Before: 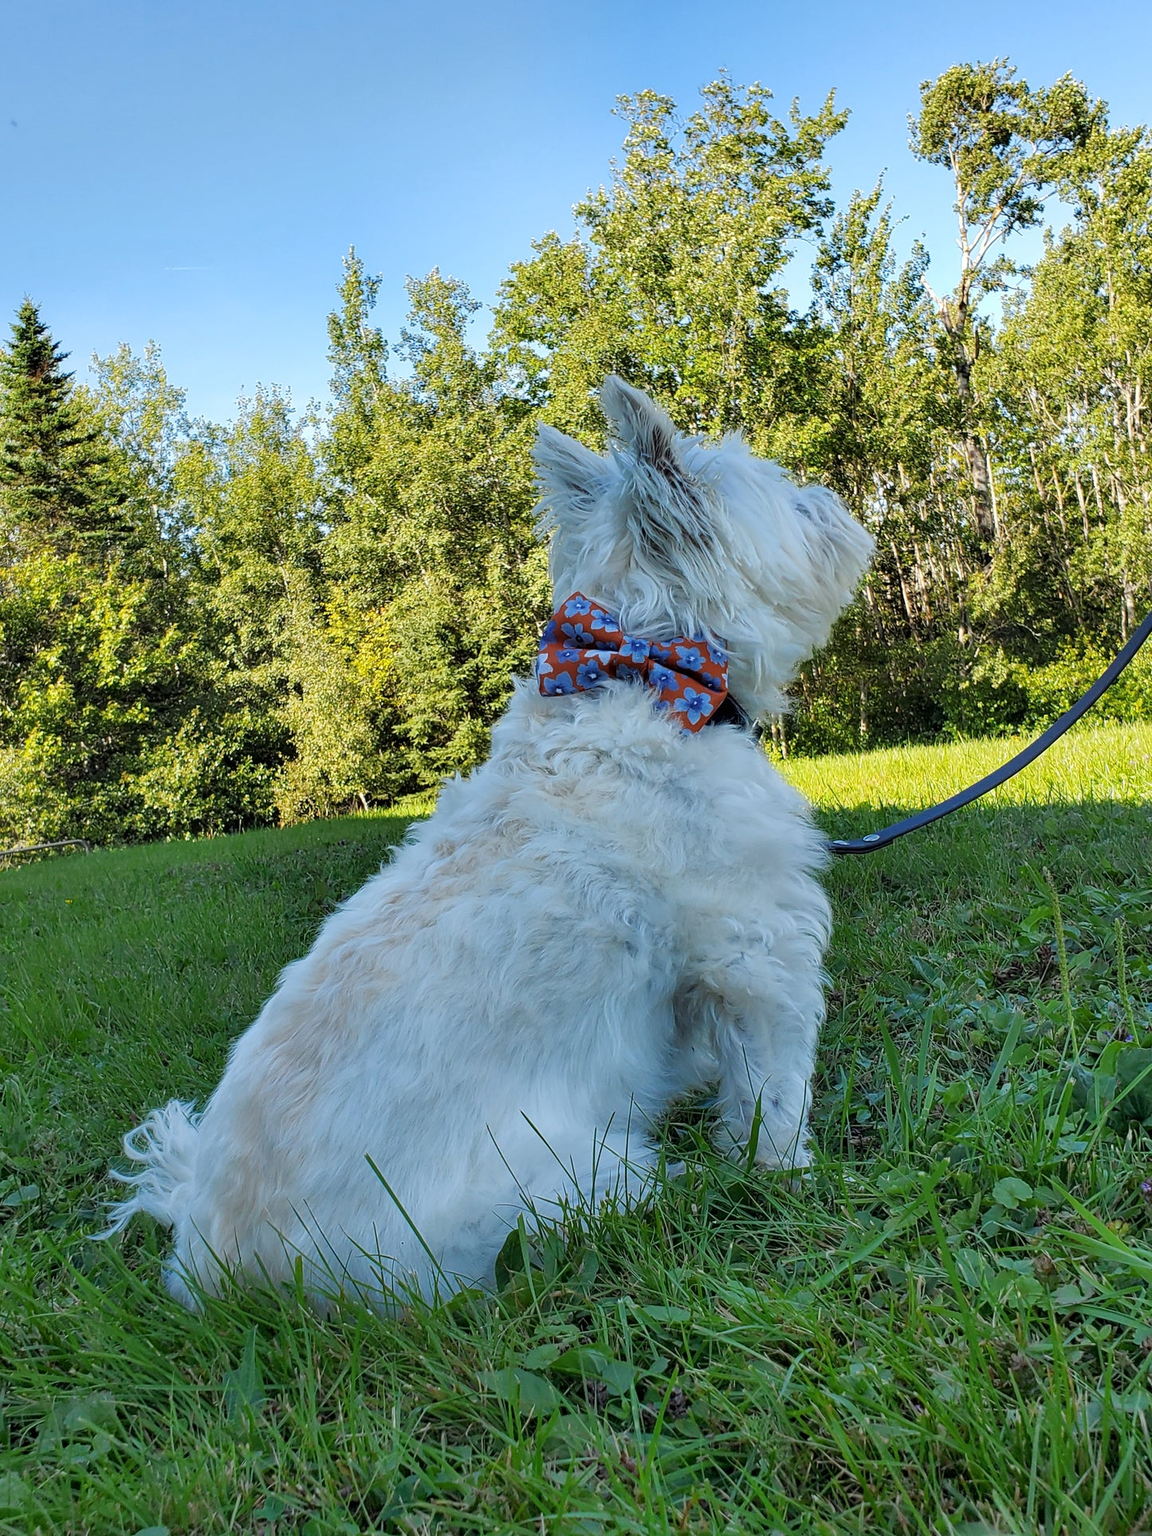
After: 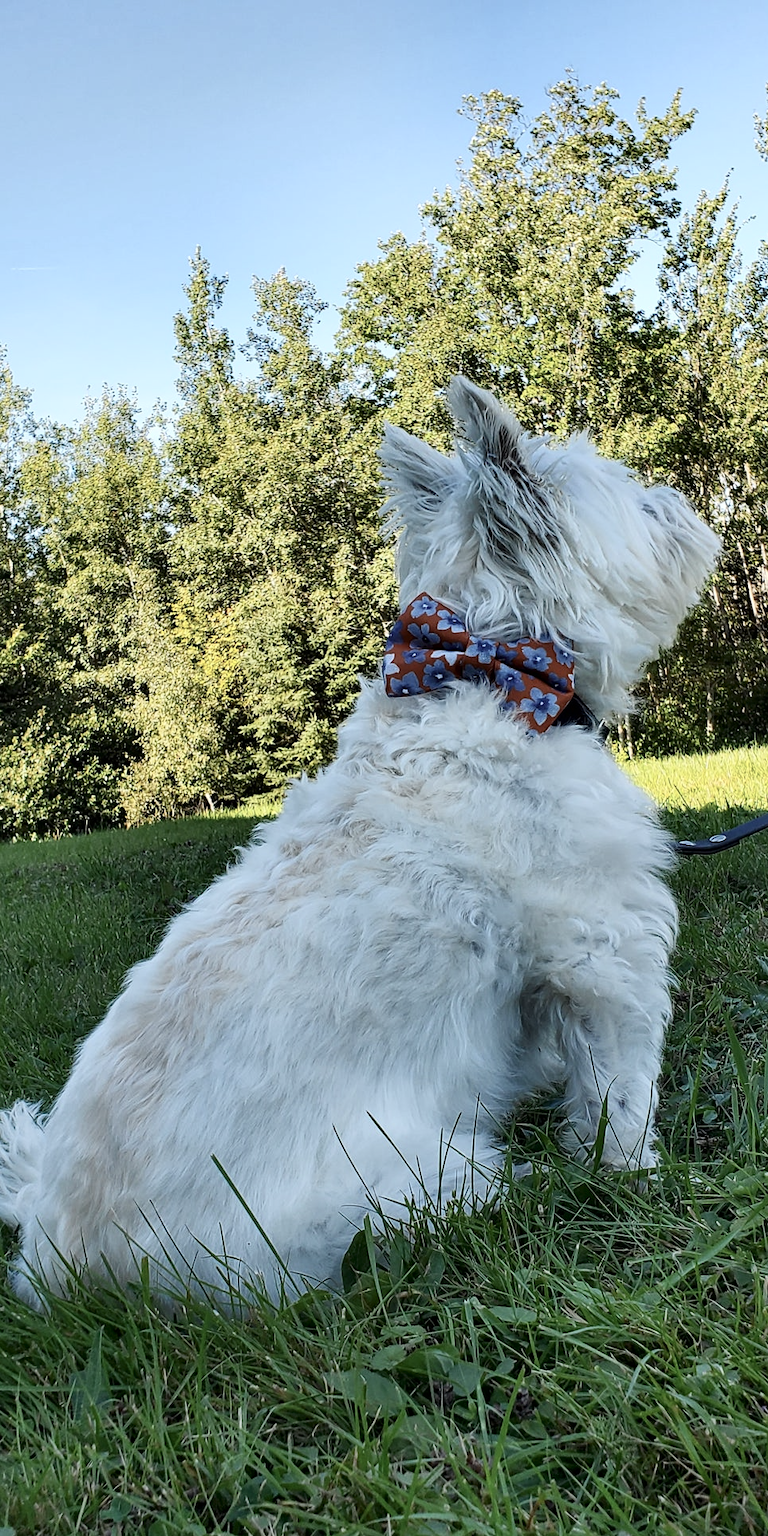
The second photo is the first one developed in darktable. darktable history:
crop and rotate: left 13.409%, right 19.924%
contrast brightness saturation: contrast 0.25, saturation -0.31
